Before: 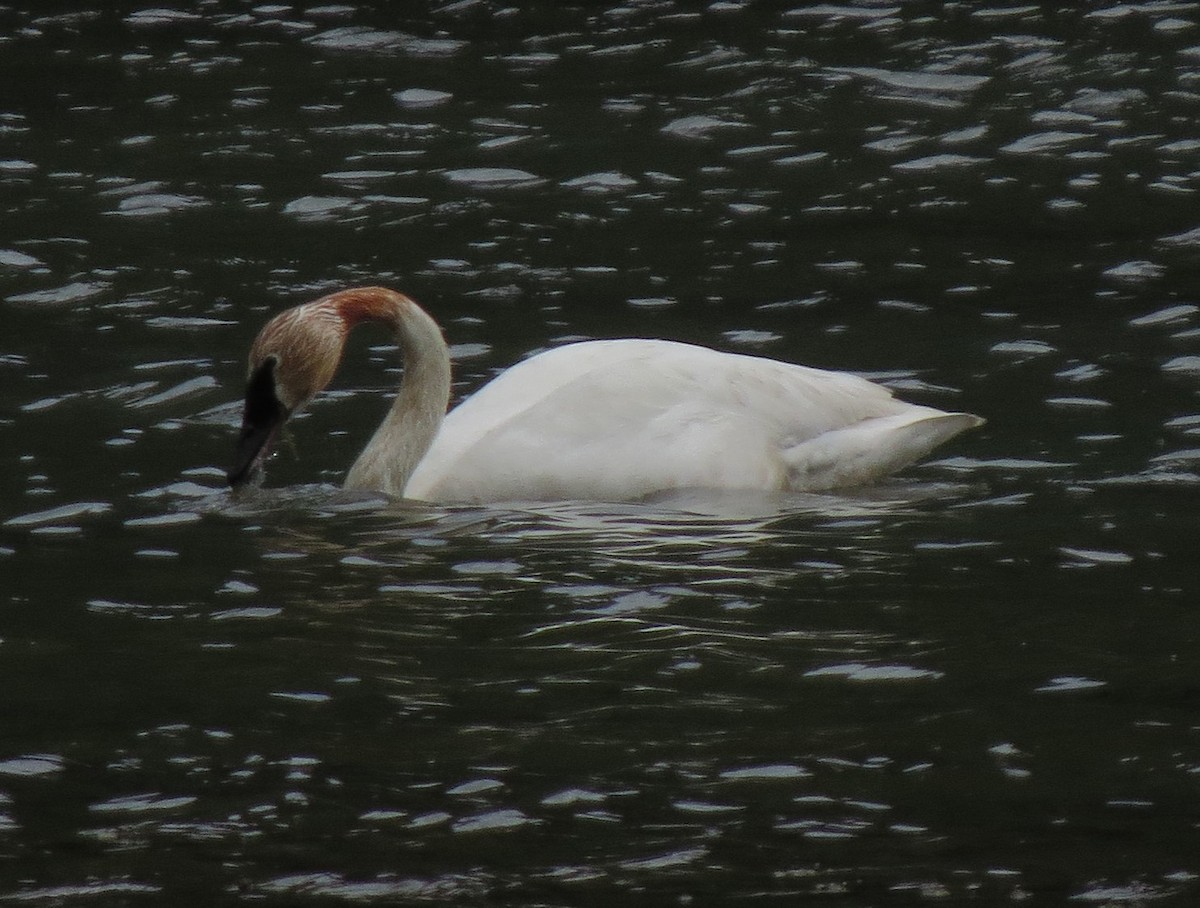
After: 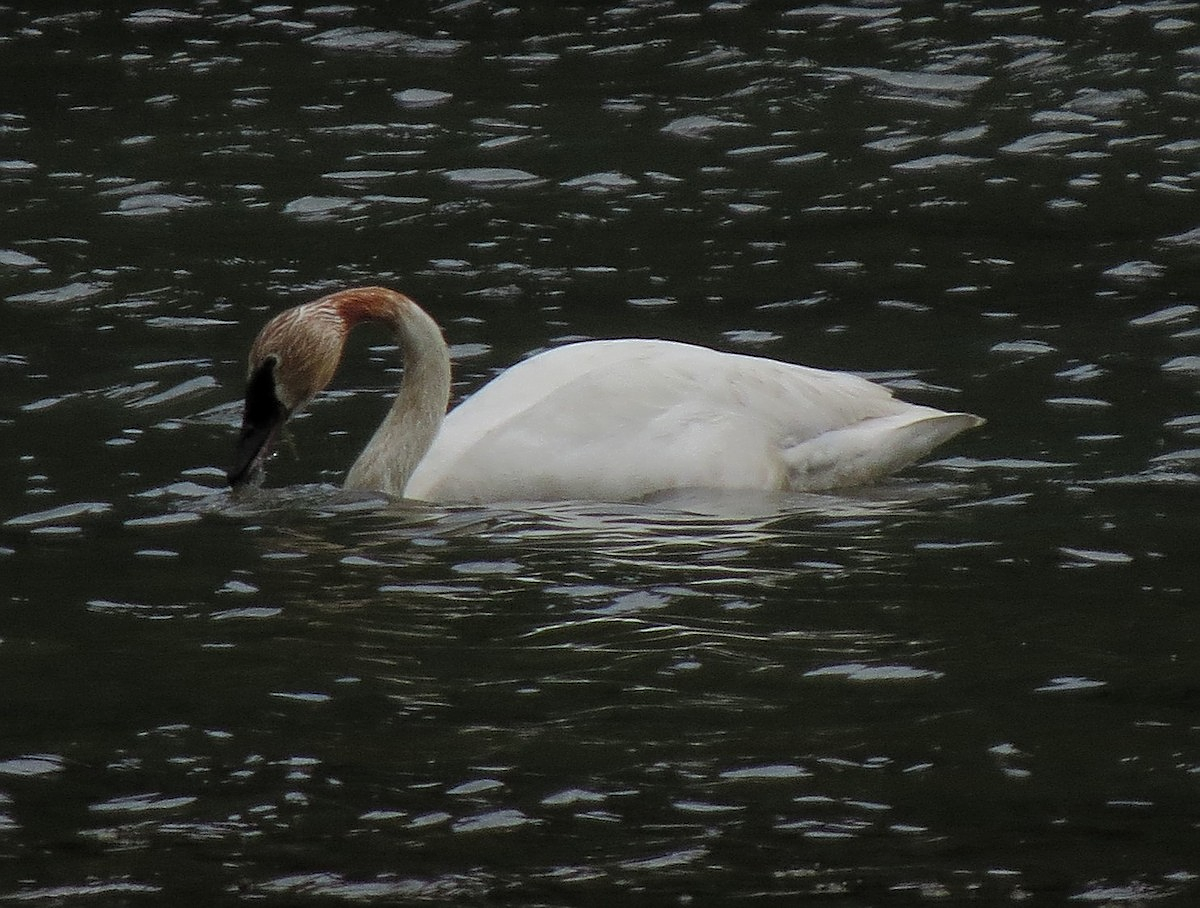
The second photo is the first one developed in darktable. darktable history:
levels: levels [0.016, 0.5, 0.996]
sharpen: on, module defaults
